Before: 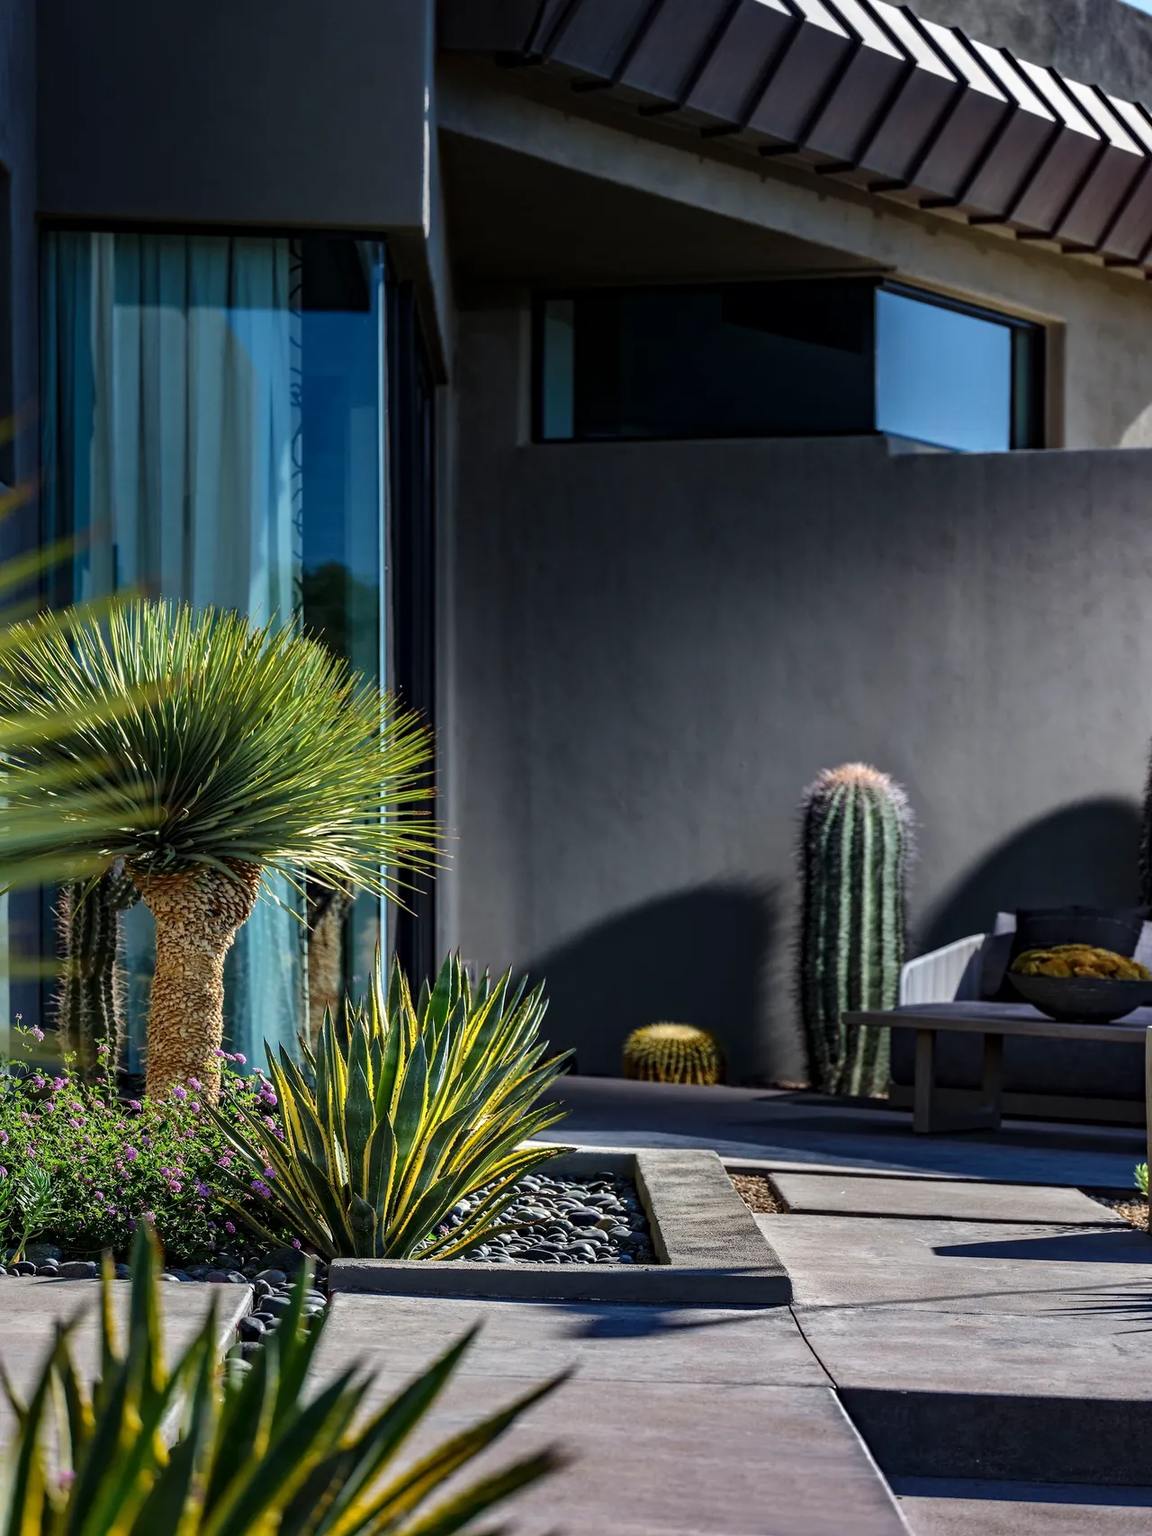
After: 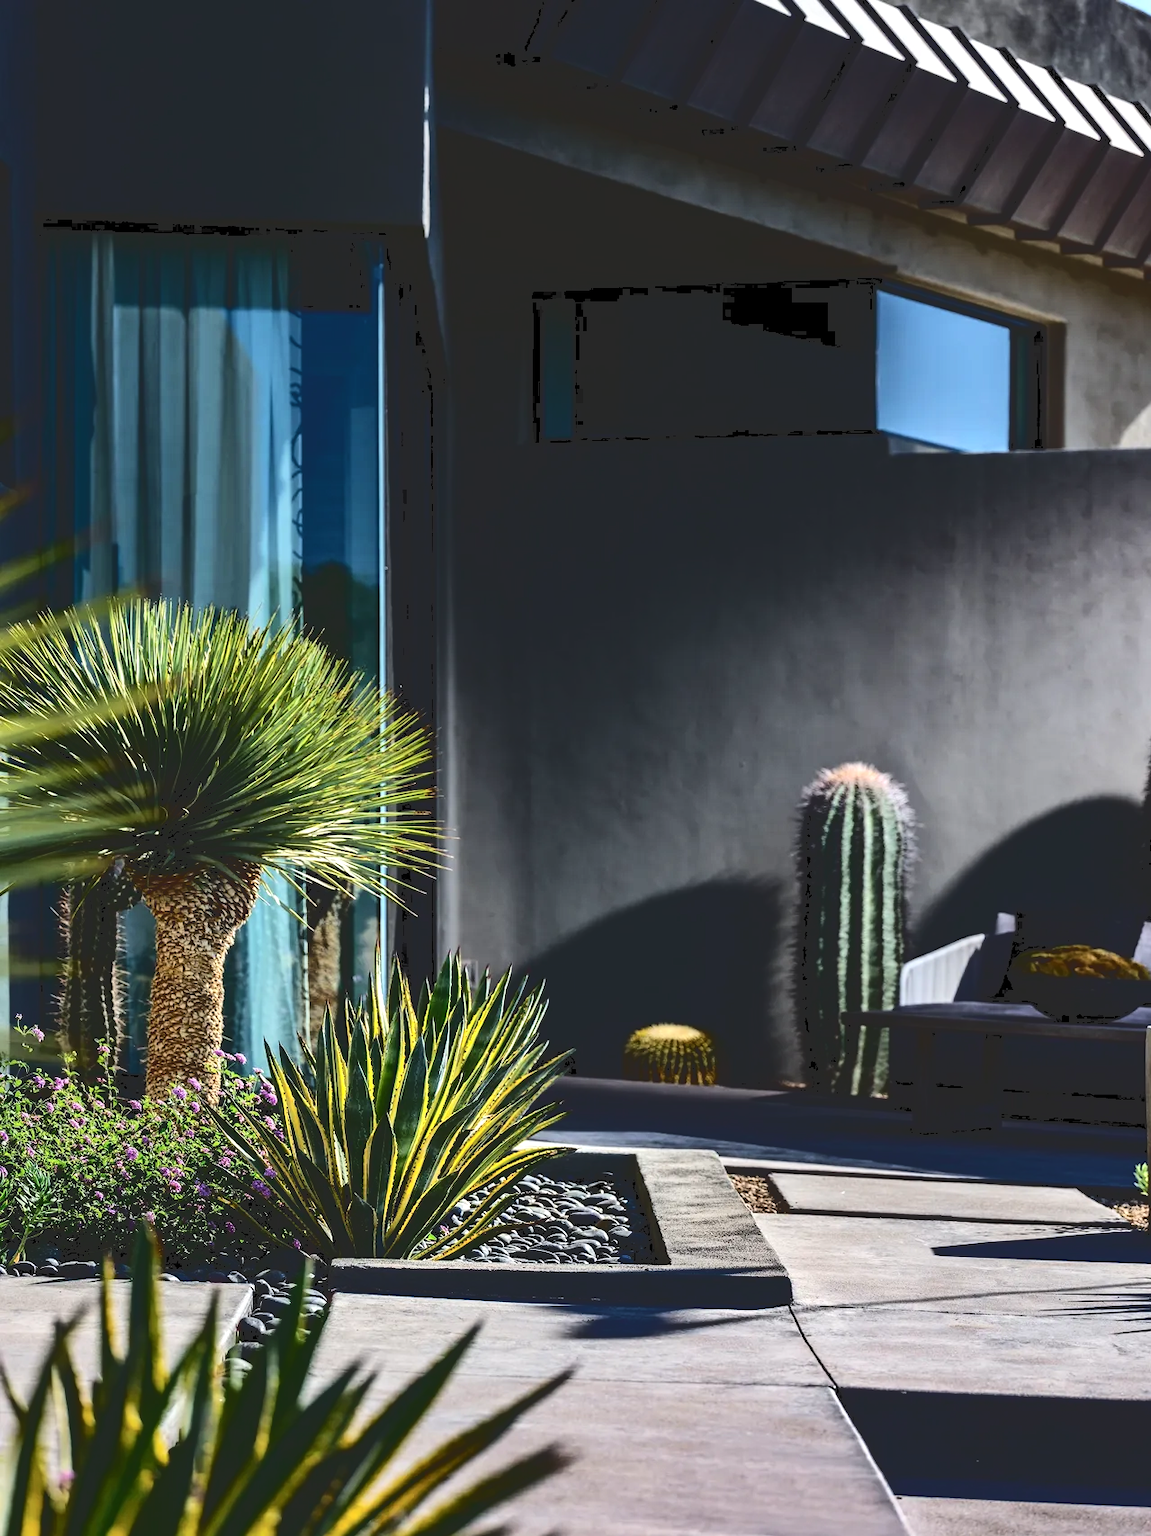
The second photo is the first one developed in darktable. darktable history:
levels: levels [0.062, 0.494, 0.925]
tone curve: curves: ch0 [(0, 0) (0.003, 0.195) (0.011, 0.196) (0.025, 0.196) (0.044, 0.196) (0.069, 0.196) (0.1, 0.196) (0.136, 0.197) (0.177, 0.207) (0.224, 0.224) (0.277, 0.268) (0.335, 0.336) (0.399, 0.424) (0.468, 0.533) (0.543, 0.632) (0.623, 0.715) (0.709, 0.789) (0.801, 0.85) (0.898, 0.906) (1, 1)], color space Lab, independent channels, preserve colors none
